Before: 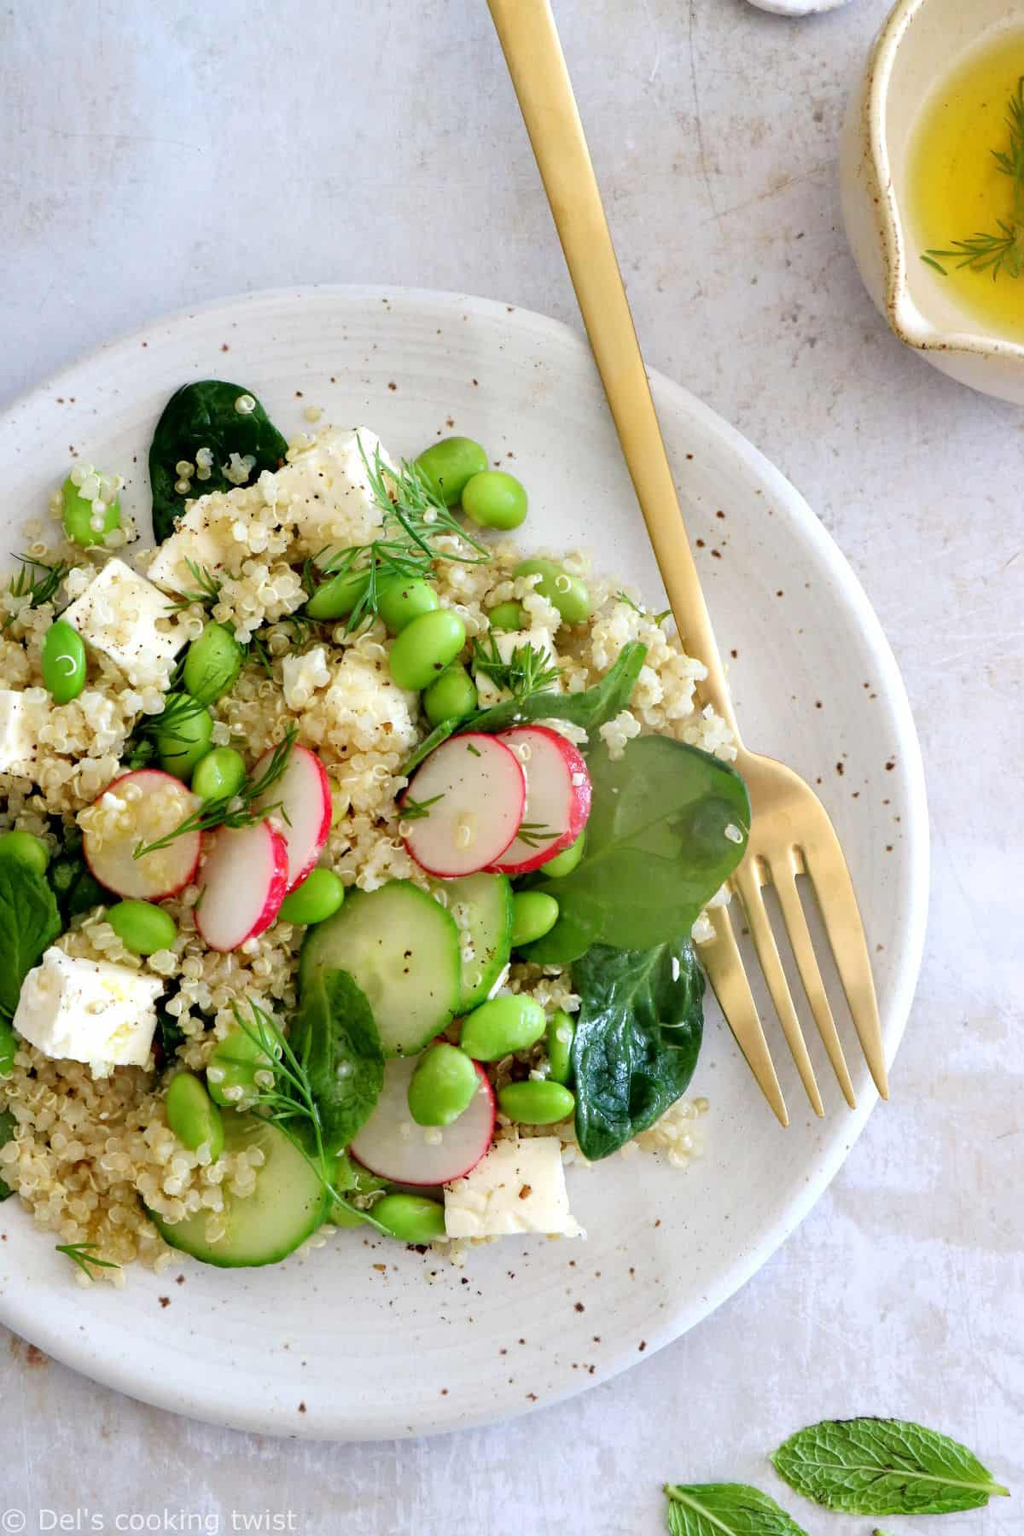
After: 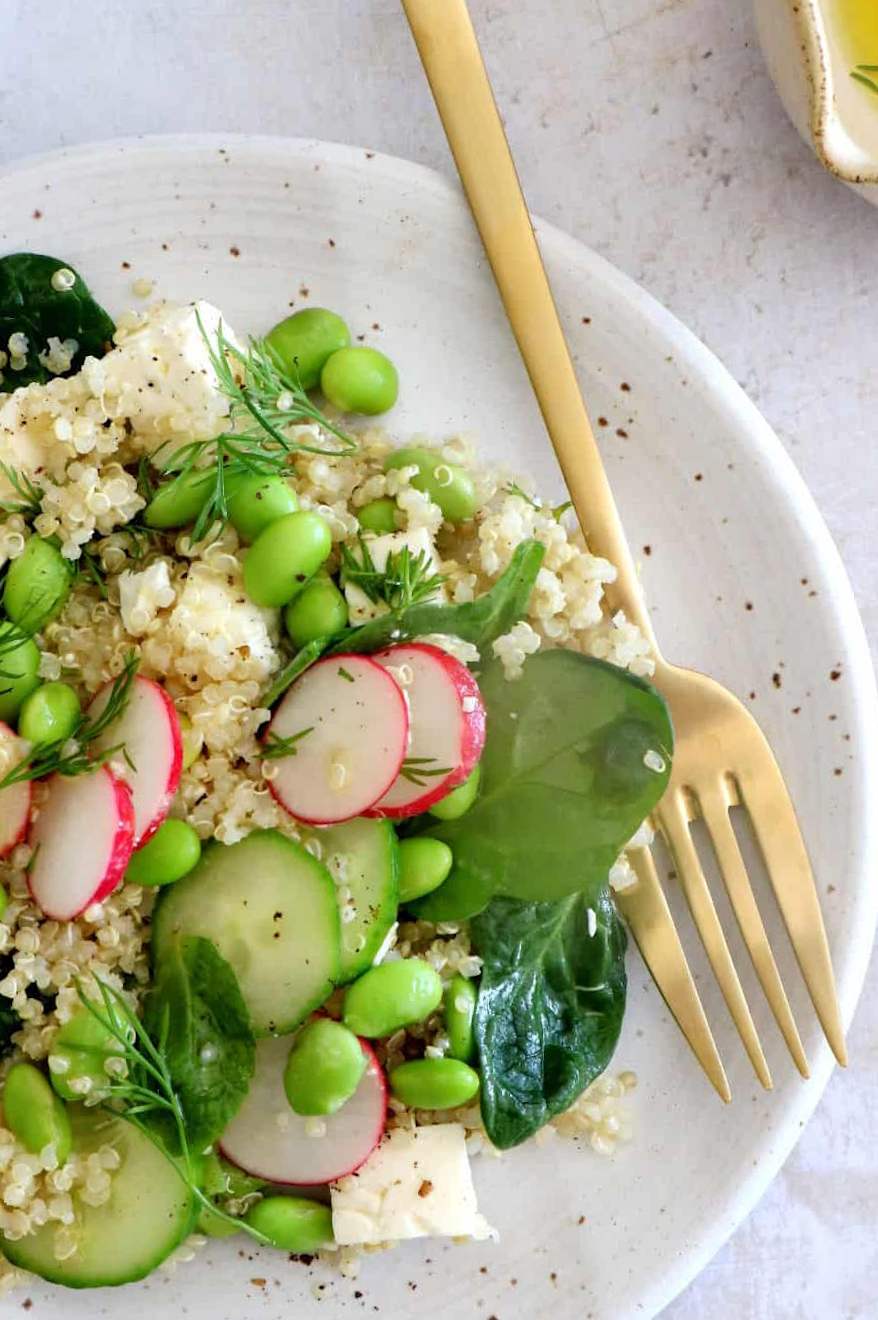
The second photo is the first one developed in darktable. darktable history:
crop: left 16.768%, top 8.653%, right 8.362%, bottom 12.485%
rotate and perspective: rotation -2.12°, lens shift (vertical) 0.009, lens shift (horizontal) -0.008, automatic cropping original format, crop left 0.036, crop right 0.964, crop top 0.05, crop bottom 0.959
